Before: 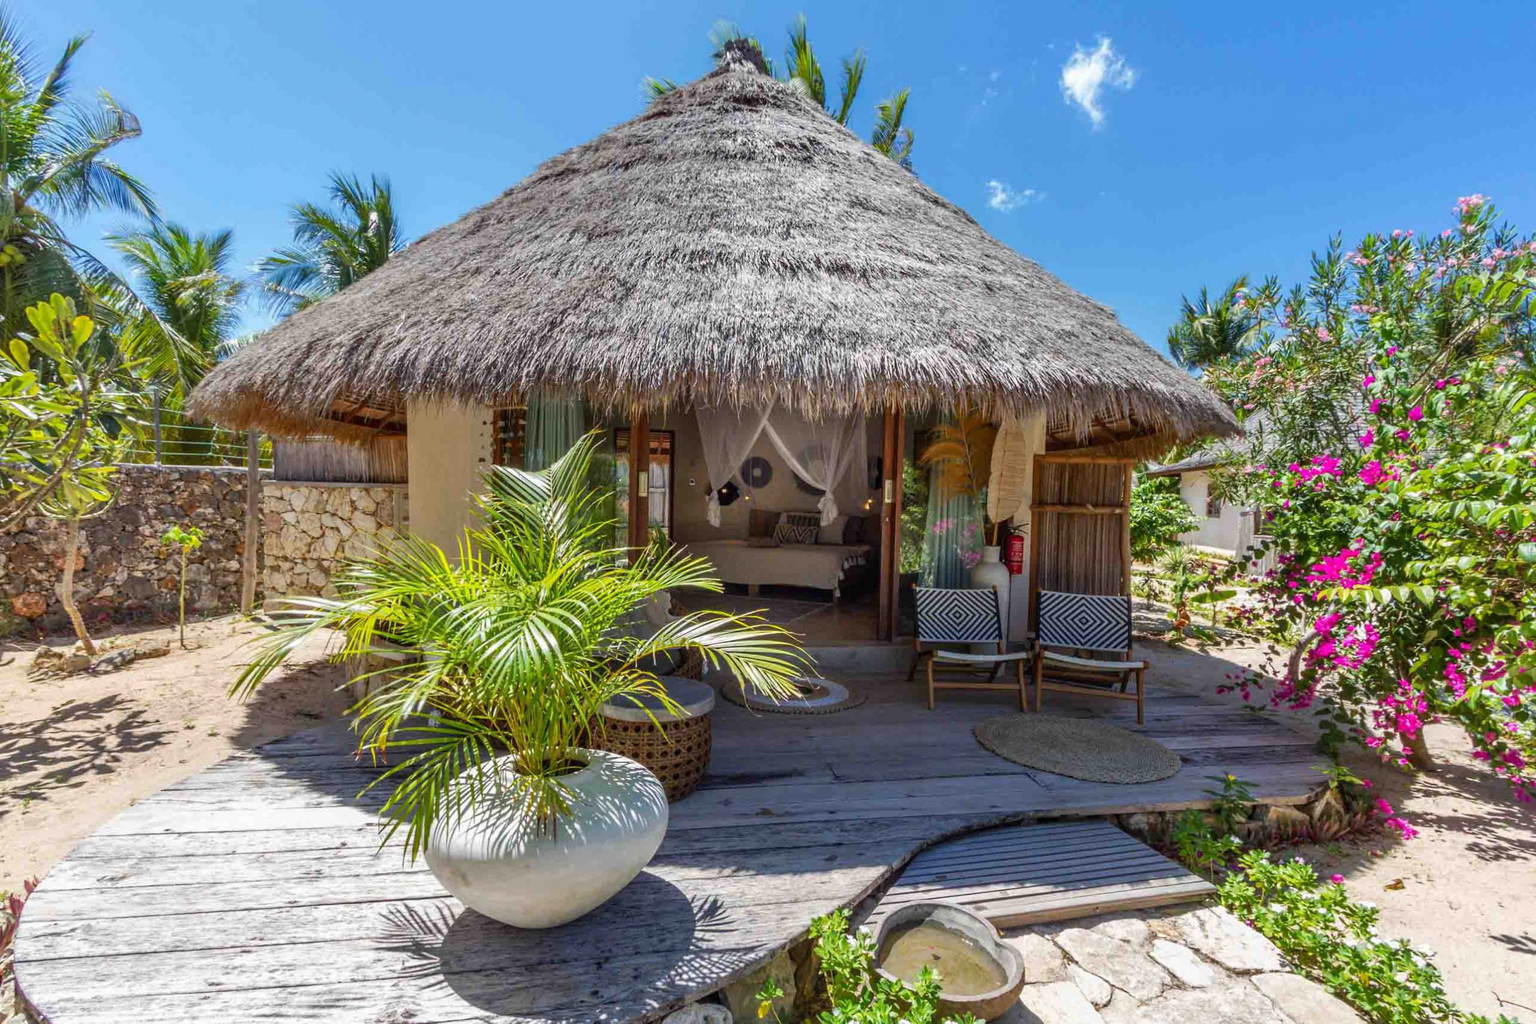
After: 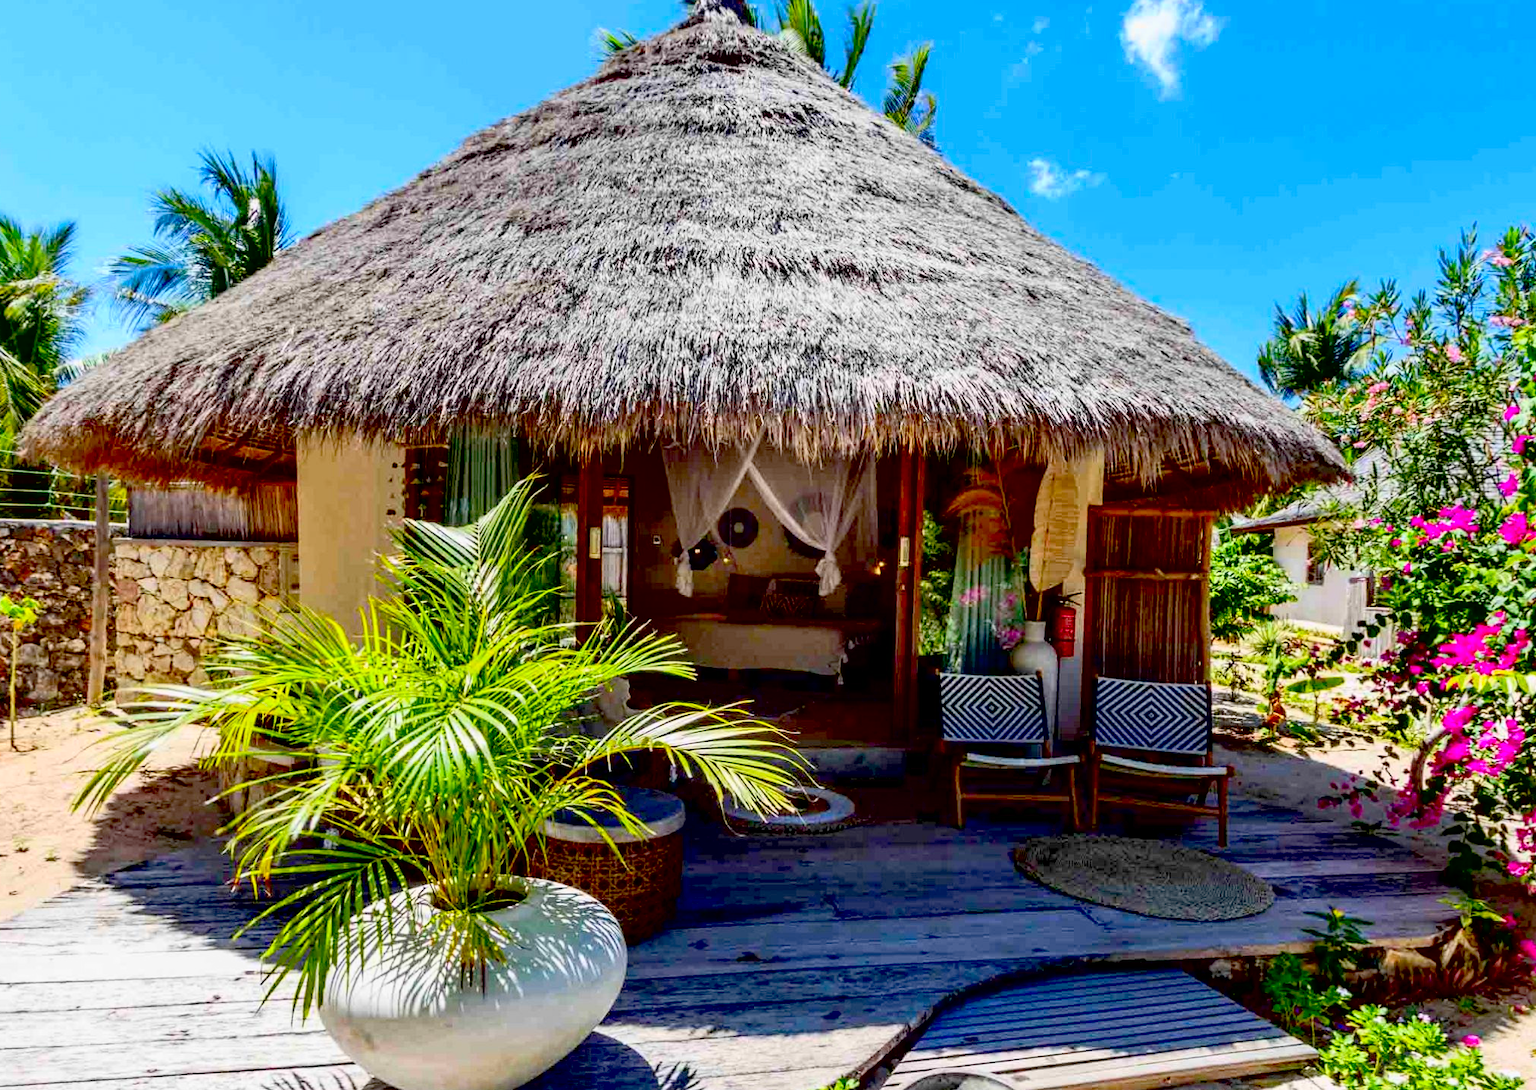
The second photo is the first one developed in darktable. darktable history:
crop: left 11.225%, top 5.381%, right 9.565%, bottom 10.314%
exposure: black level correction 0.046, exposure -0.228 EV, compensate highlight preservation false
contrast brightness saturation: contrast 0.24, brightness 0.26, saturation 0.39
